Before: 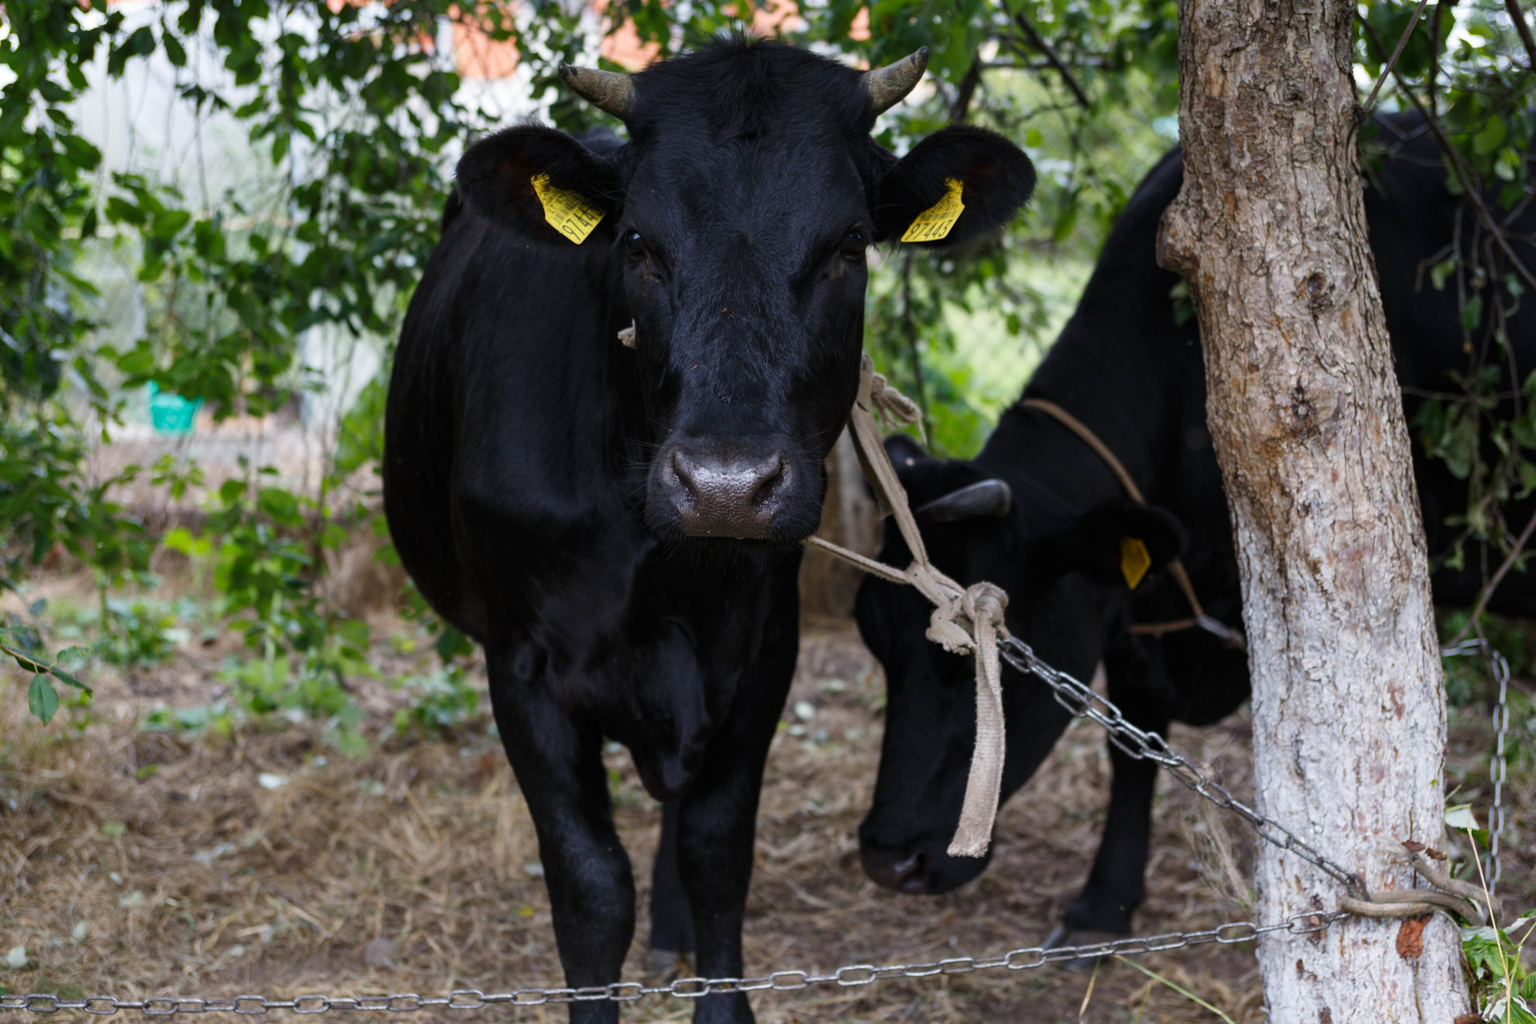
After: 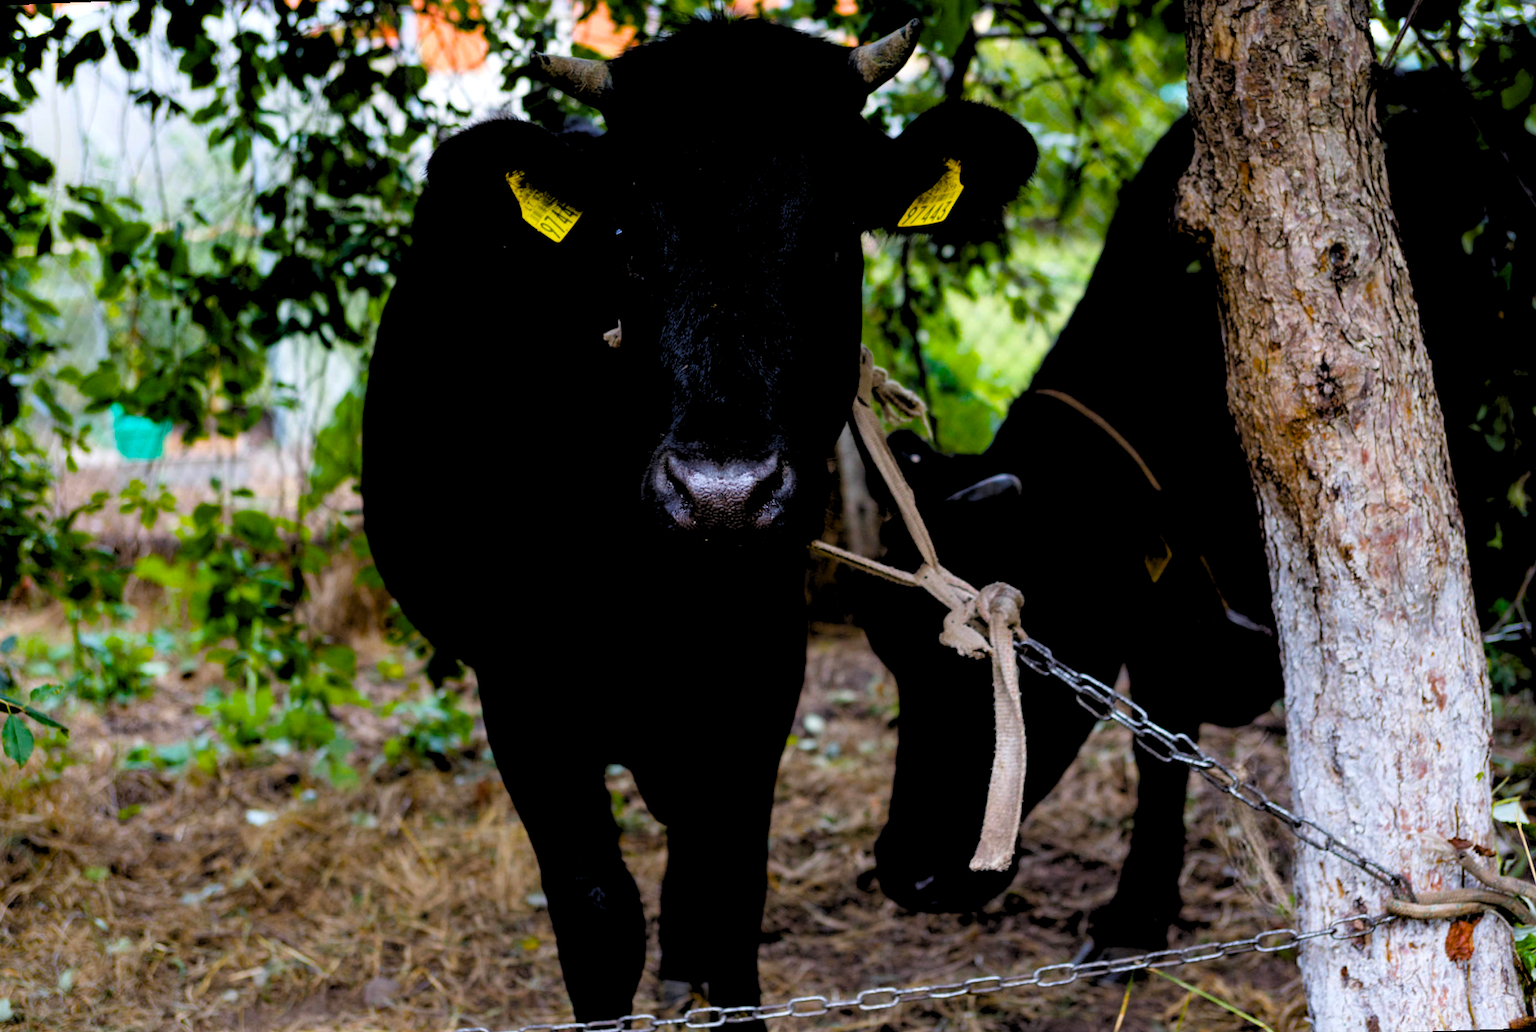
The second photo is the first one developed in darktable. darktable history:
color balance rgb: perceptual saturation grading › global saturation 100%
rgb levels: levels [[0.034, 0.472, 0.904], [0, 0.5, 1], [0, 0.5, 1]]
rotate and perspective: rotation -2.12°, lens shift (vertical) 0.009, lens shift (horizontal) -0.008, automatic cropping original format, crop left 0.036, crop right 0.964, crop top 0.05, crop bottom 0.959
